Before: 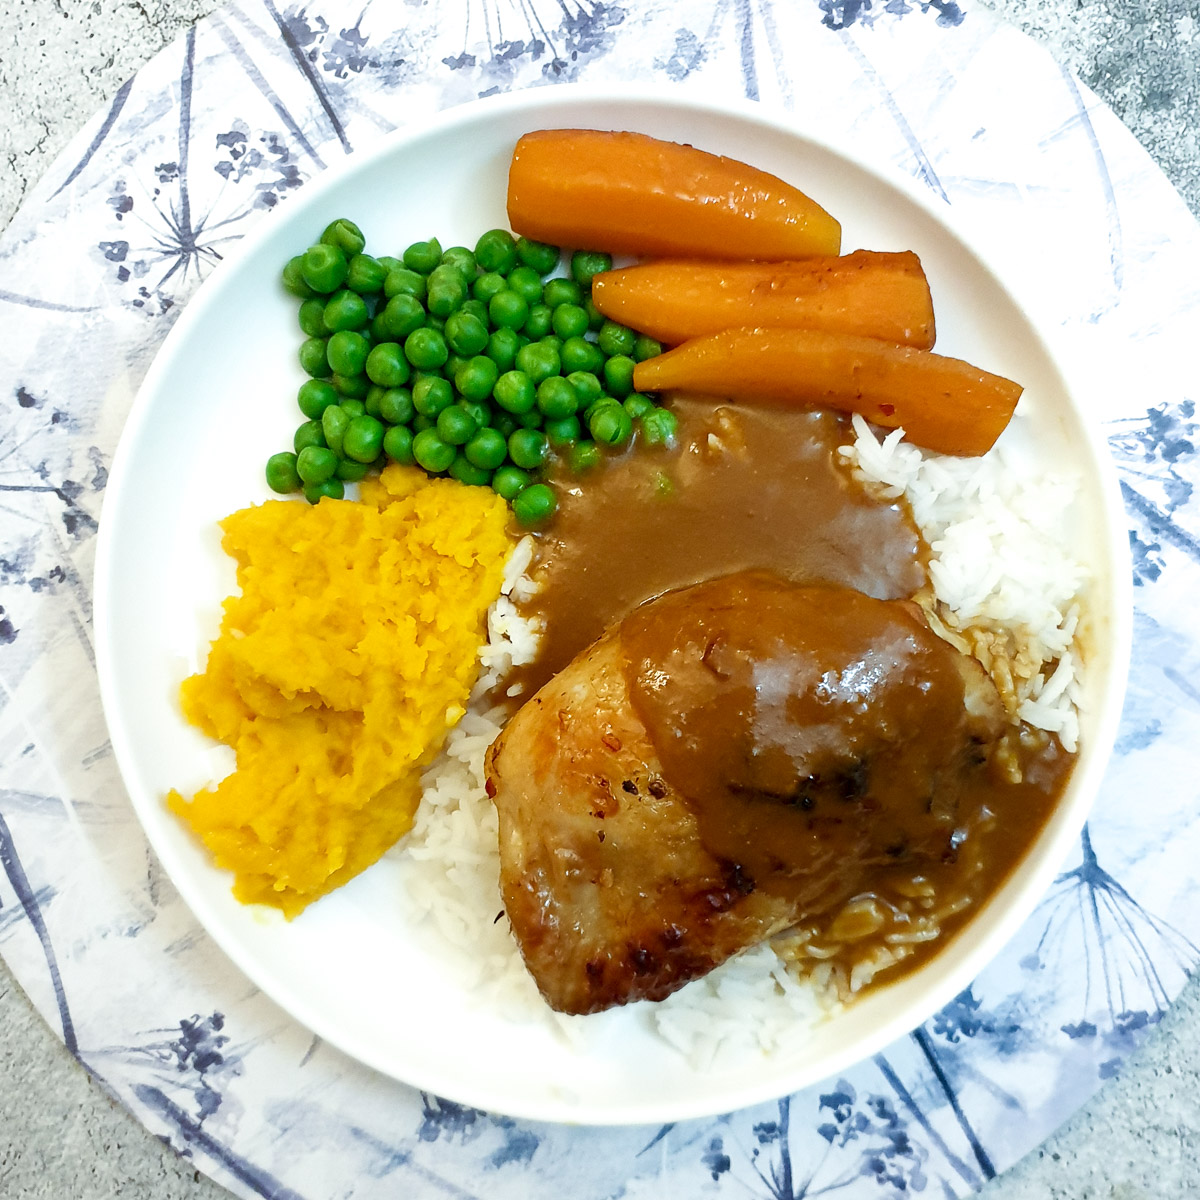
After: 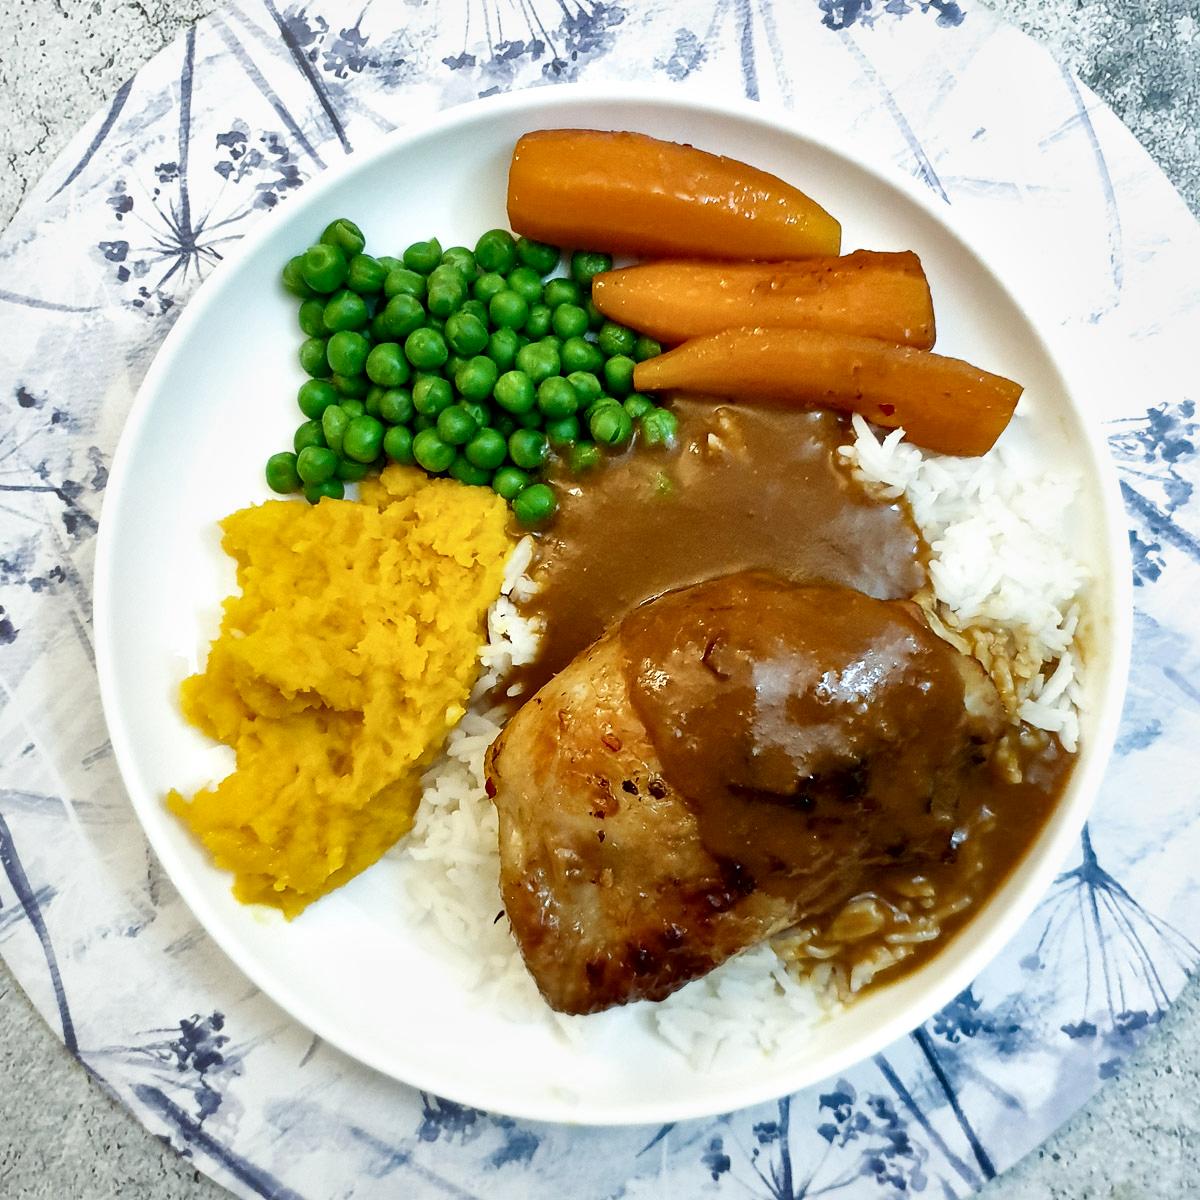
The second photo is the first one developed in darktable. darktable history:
local contrast: mode bilateral grid, contrast 25, coarseness 61, detail 152%, midtone range 0.2
exposure: exposure -0.179 EV, compensate exposure bias true, compensate highlight preservation false
